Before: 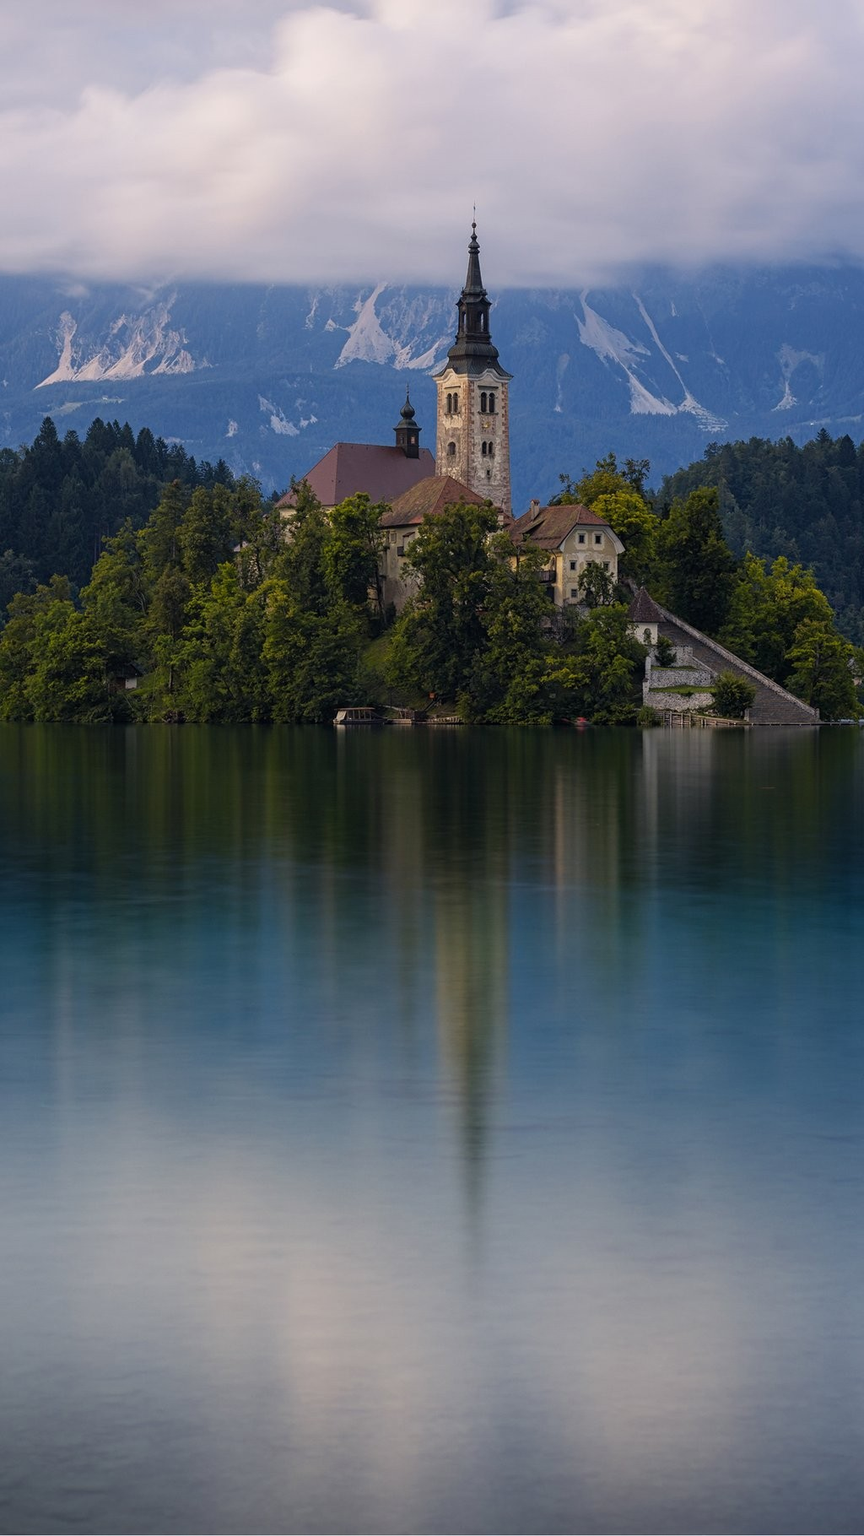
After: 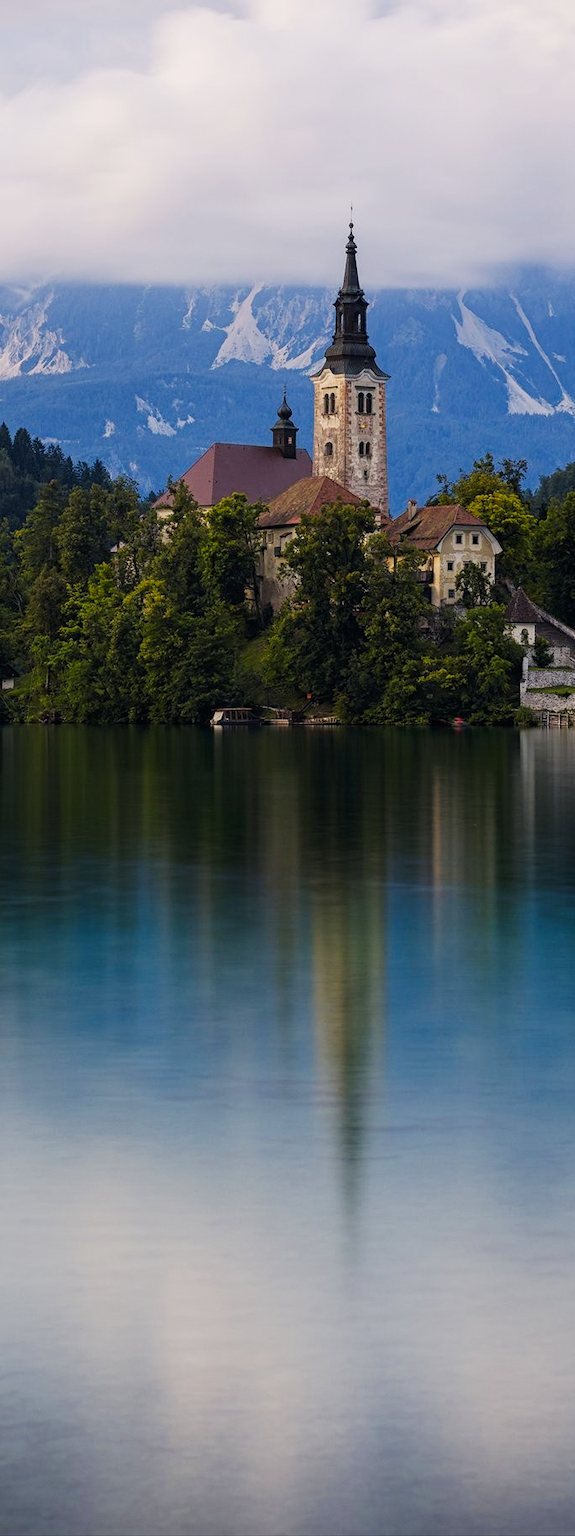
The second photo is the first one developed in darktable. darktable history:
crop and rotate: left 14.321%, right 19.127%
tone curve: curves: ch0 [(0, 0) (0.051, 0.03) (0.096, 0.071) (0.251, 0.234) (0.461, 0.515) (0.605, 0.692) (0.761, 0.824) (0.881, 0.907) (1, 0.984)]; ch1 [(0, 0) (0.1, 0.038) (0.318, 0.243) (0.399, 0.351) (0.478, 0.469) (0.499, 0.499) (0.534, 0.541) (0.567, 0.592) (0.601, 0.629) (0.666, 0.7) (1, 1)]; ch2 [(0, 0) (0.453, 0.45) (0.479, 0.483) (0.504, 0.499) (0.52, 0.519) (0.541, 0.559) (0.601, 0.622) (0.824, 0.815) (1, 1)], preserve colors none
